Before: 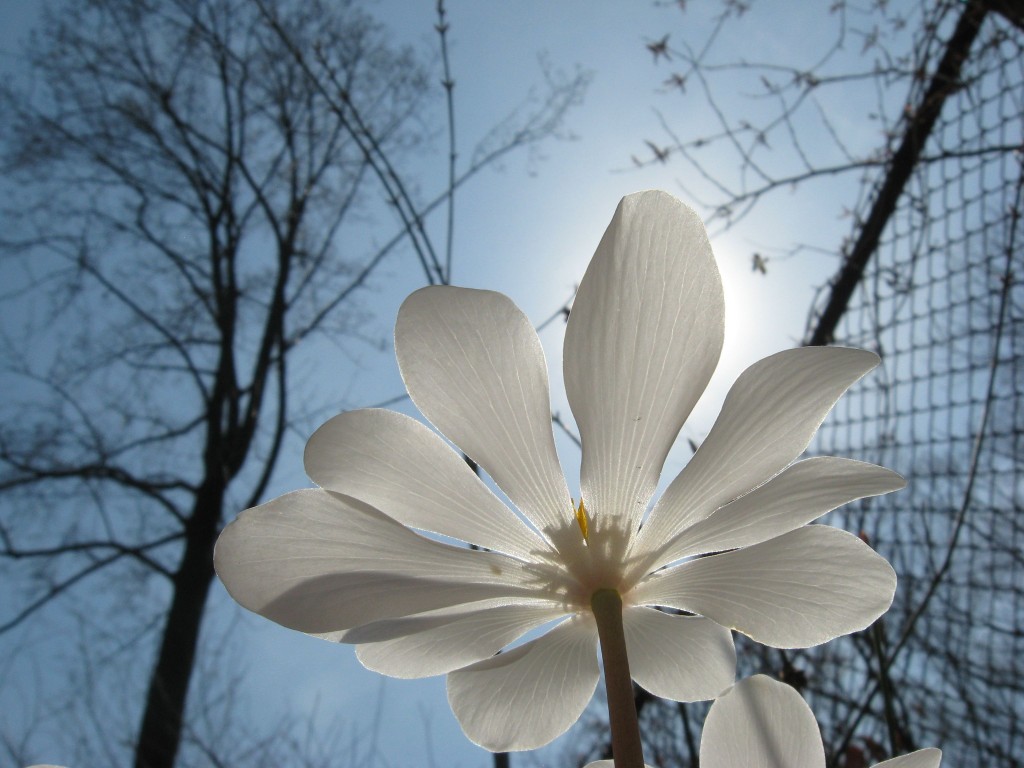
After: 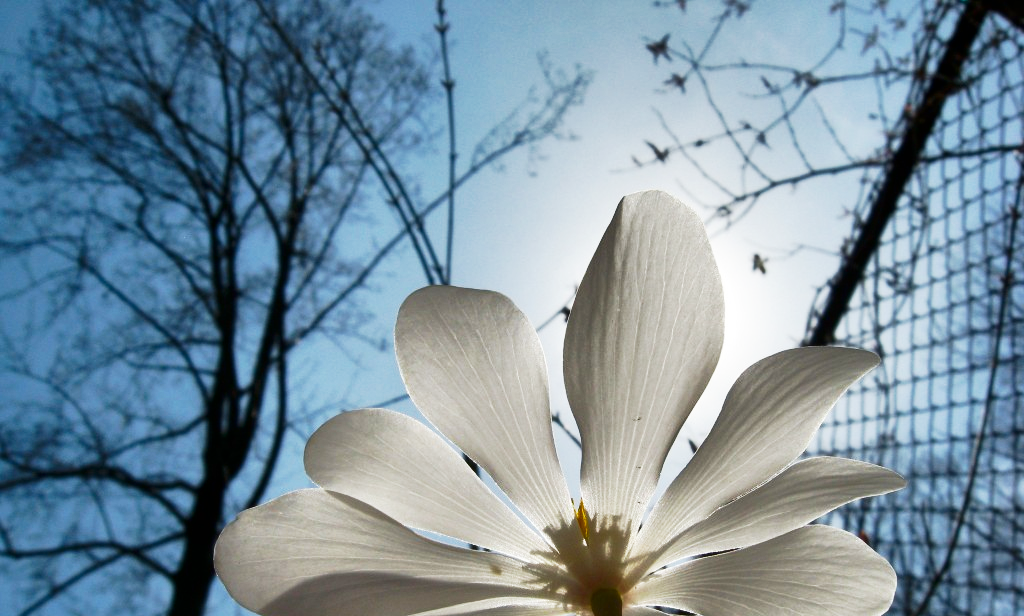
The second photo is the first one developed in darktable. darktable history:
shadows and highlights: radius 116.45, shadows 42.61, highlights -61.67, highlights color adjustment 0.564%, soften with gaussian
crop: bottom 19.662%
contrast brightness saturation: contrast 0.068, brightness -0.145, saturation 0.117
base curve: curves: ch0 [(0, 0) (0.005, 0.002) (0.193, 0.295) (0.399, 0.664) (0.75, 0.928) (1, 1)], preserve colors none
